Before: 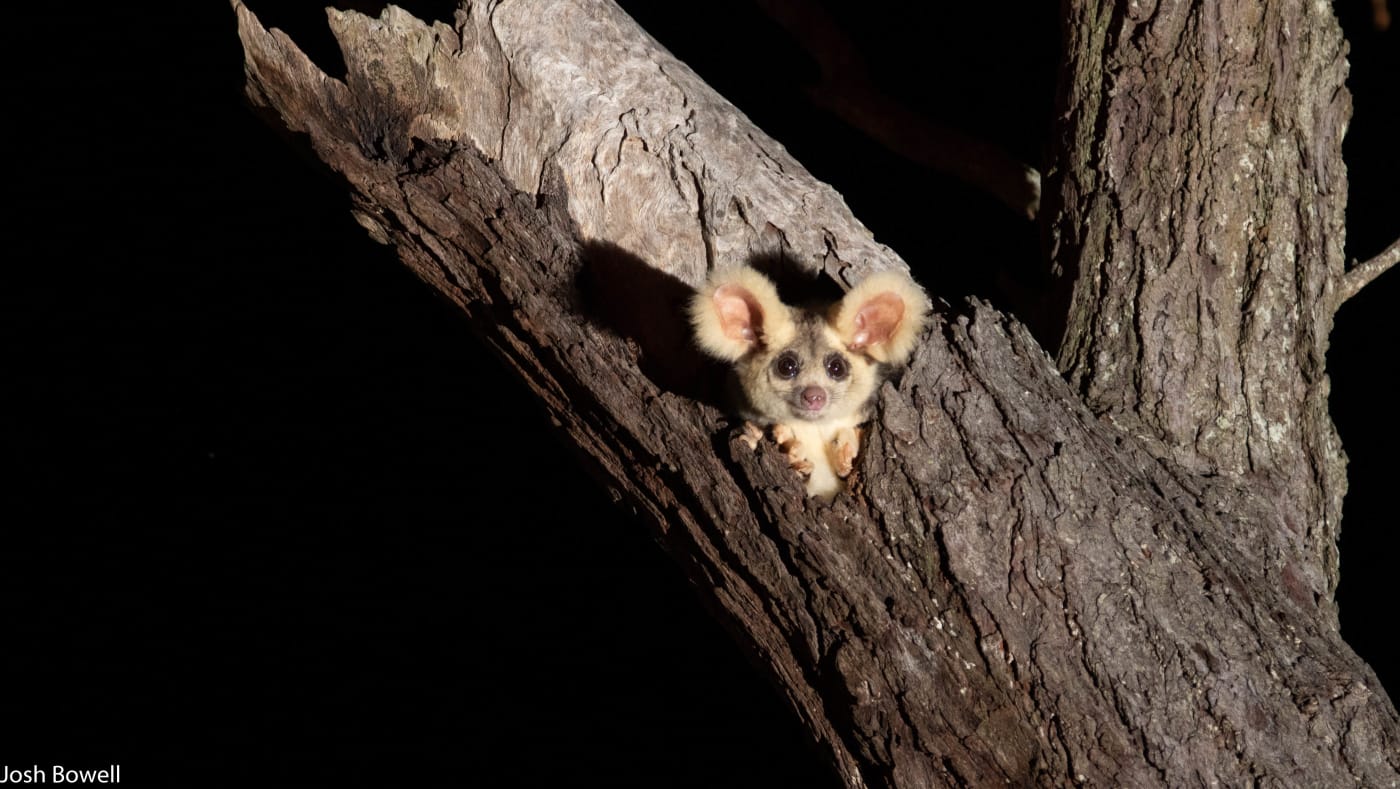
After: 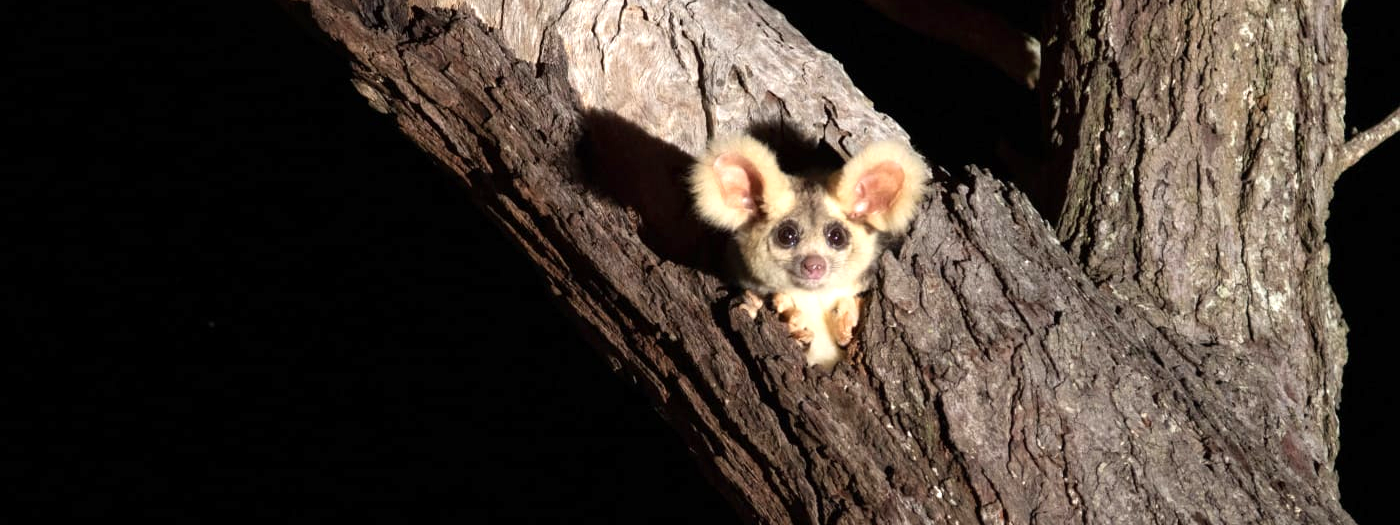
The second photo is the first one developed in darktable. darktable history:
exposure: exposure 0.6 EV, compensate highlight preservation false
crop: top 16.727%, bottom 16.727%
